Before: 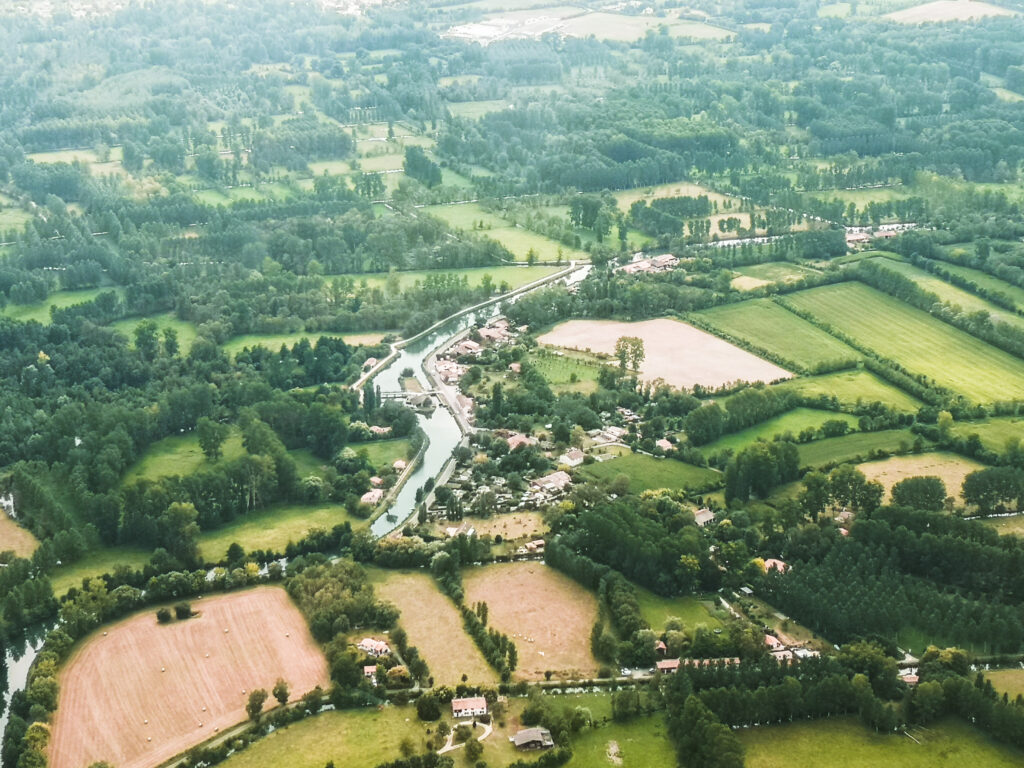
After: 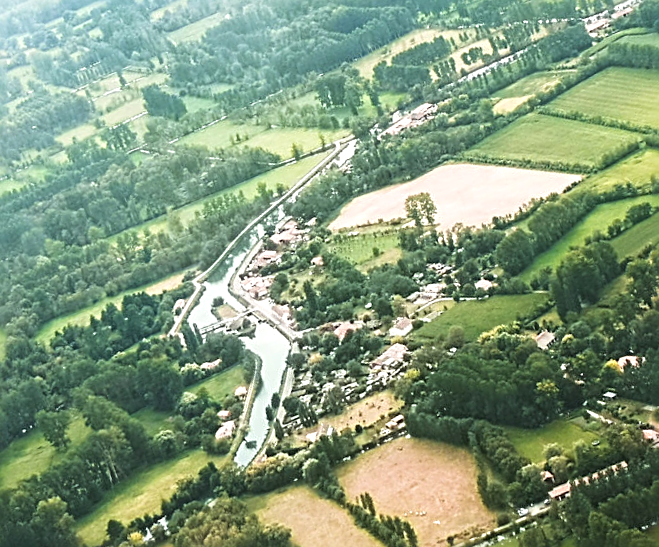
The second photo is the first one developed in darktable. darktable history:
exposure: exposure 0.211 EV, compensate exposure bias true, compensate highlight preservation false
sharpen: radius 2.702, amount 0.669
crop and rotate: angle 19.35°, left 6.815%, right 3.961%, bottom 1.175%
color calibration: illuminant same as pipeline (D50), adaptation XYZ, x 0.345, y 0.358, temperature 5018.55 K
